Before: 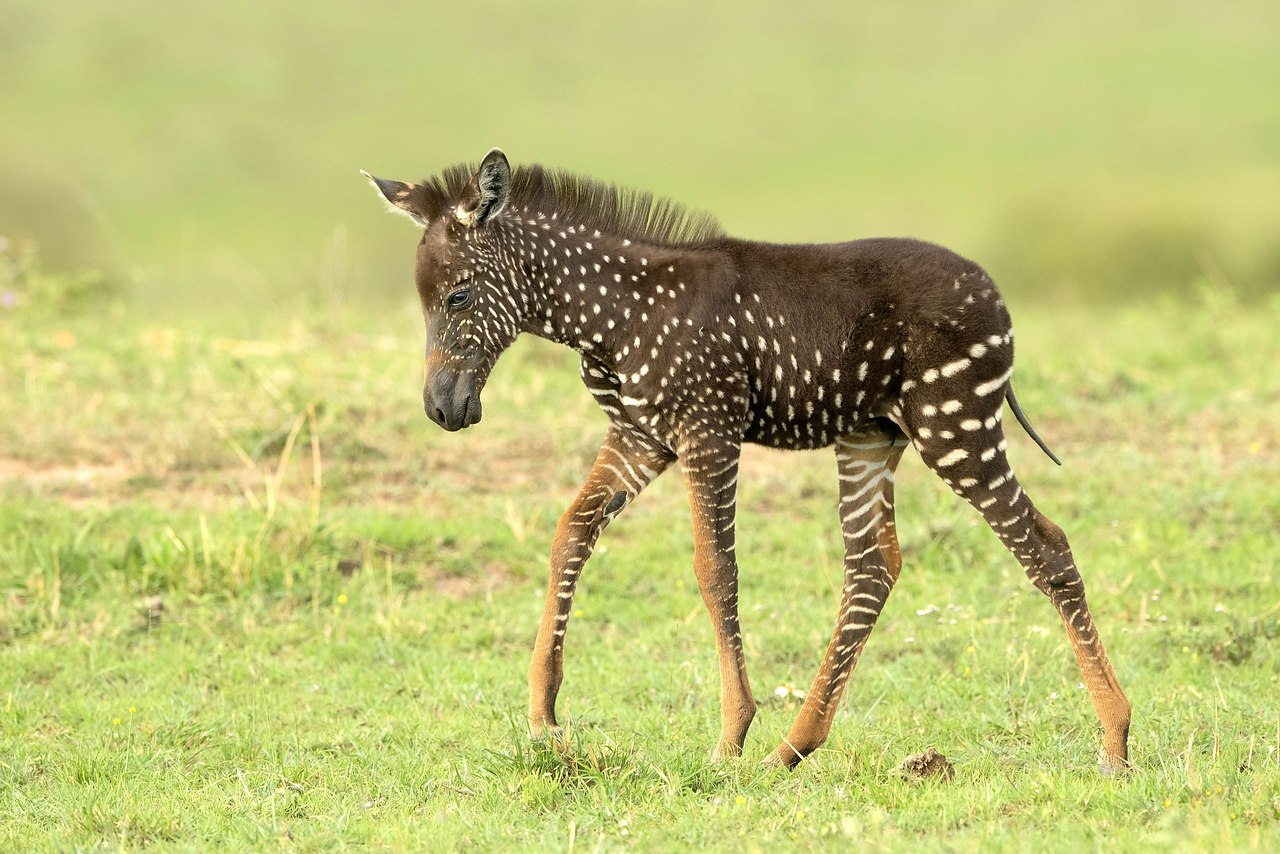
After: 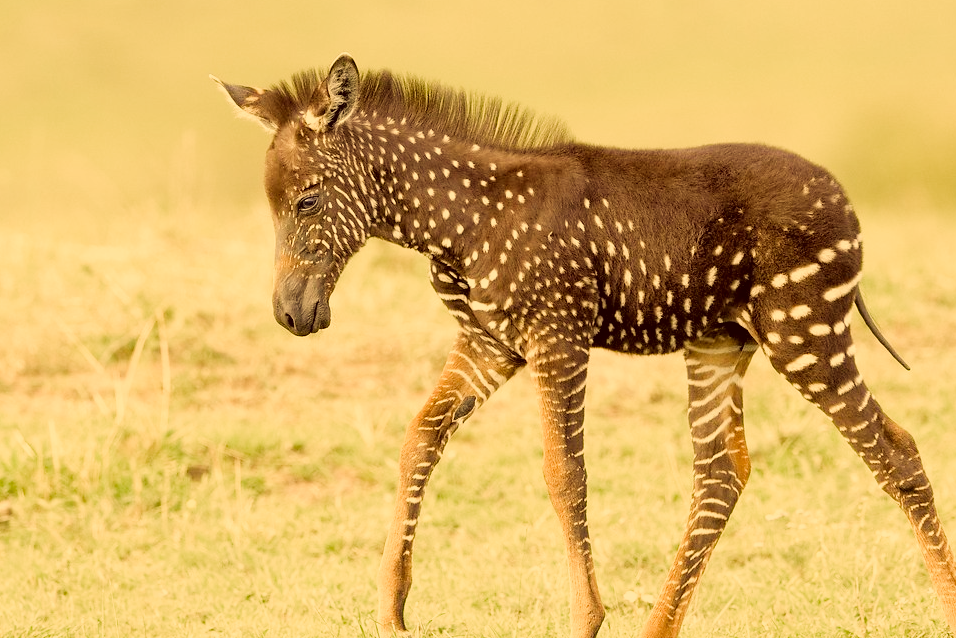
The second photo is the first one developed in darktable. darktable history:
filmic rgb: middle gray luminance 18.42%, black relative exposure -11.25 EV, white relative exposure 3.75 EV, threshold 6 EV, target black luminance 0%, hardness 5.87, latitude 57.4%, contrast 0.963, shadows ↔ highlights balance 49.98%, add noise in highlights 0, preserve chrominance luminance Y, color science v3 (2019), use custom middle-gray values true, iterations of high-quality reconstruction 0, contrast in highlights soft, enable highlight reconstruction true
color correction: highlights a* 10.12, highlights b* 39.04, shadows a* 14.62, shadows b* 3.37
exposure: black level correction 0, exposure 0.7 EV, compensate exposure bias true, compensate highlight preservation false
crop and rotate: left 11.831%, top 11.346%, right 13.429%, bottom 13.899%
